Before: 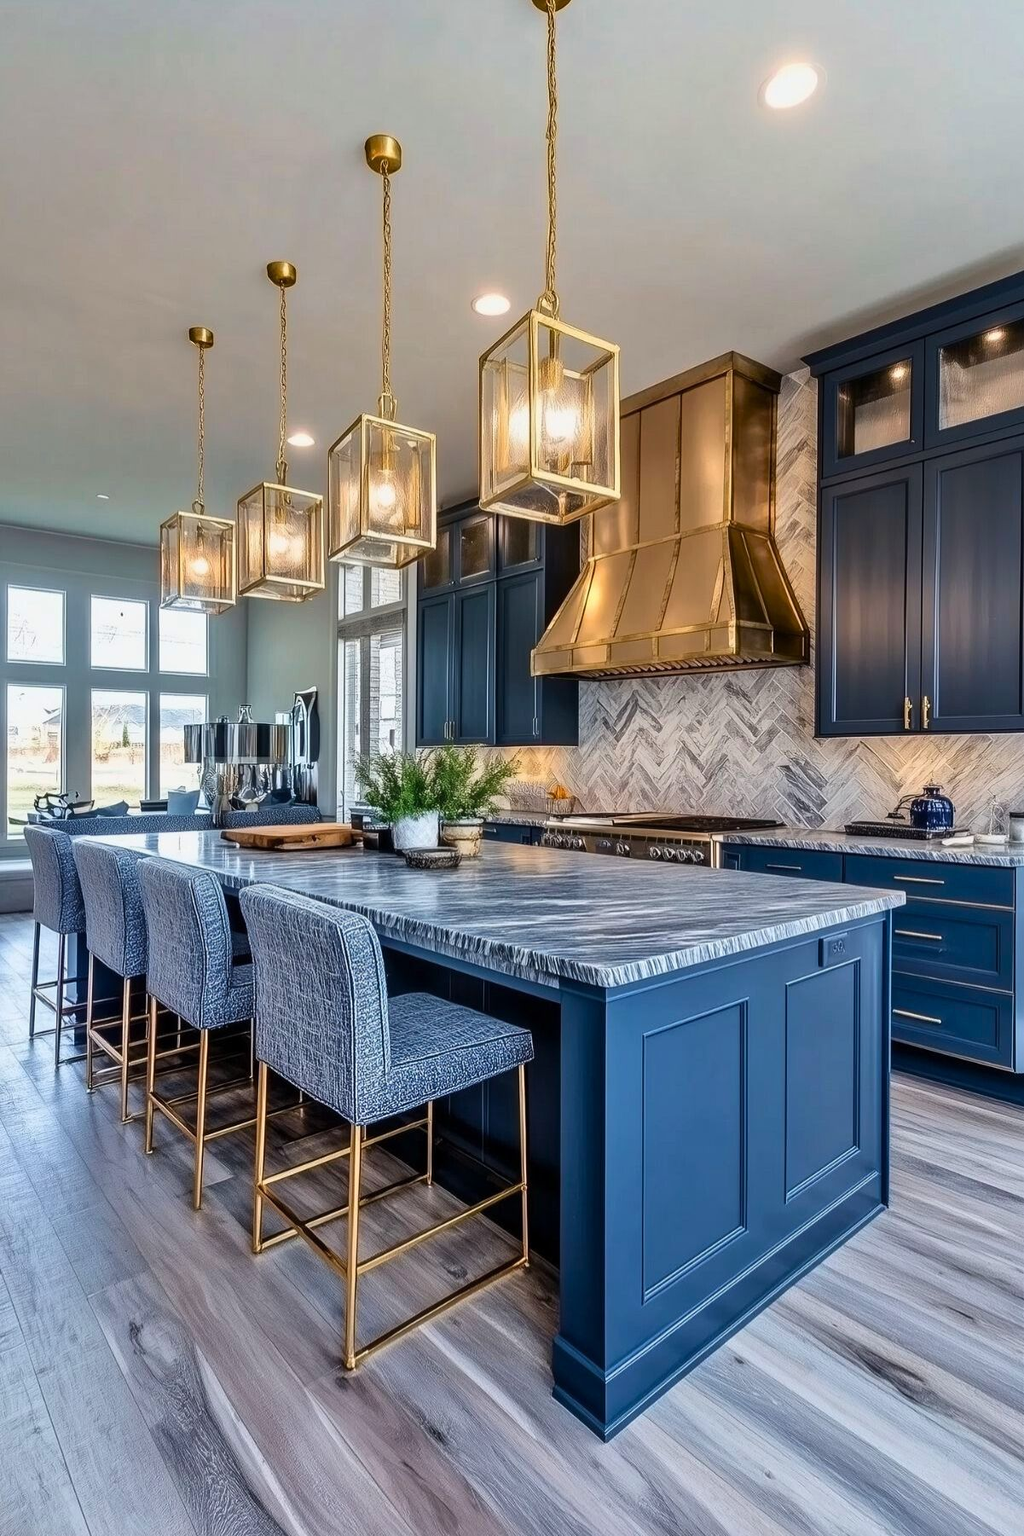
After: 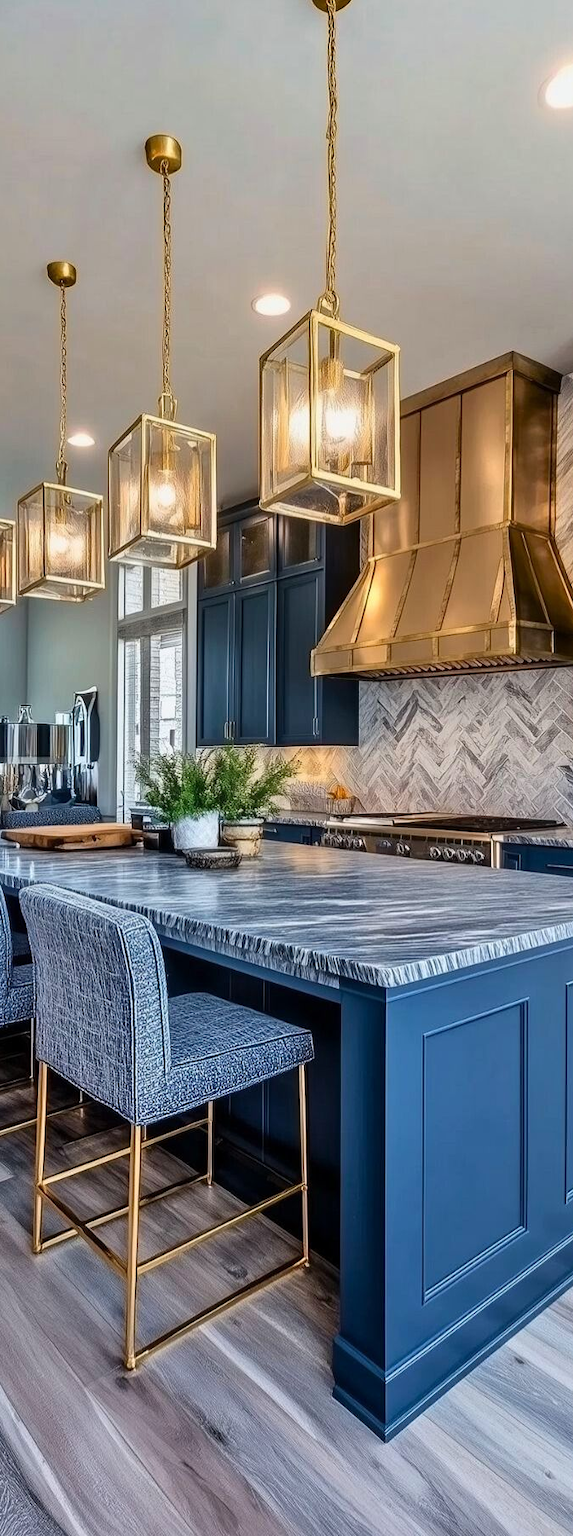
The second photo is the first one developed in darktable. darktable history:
crop: left 21.515%, right 22.419%
